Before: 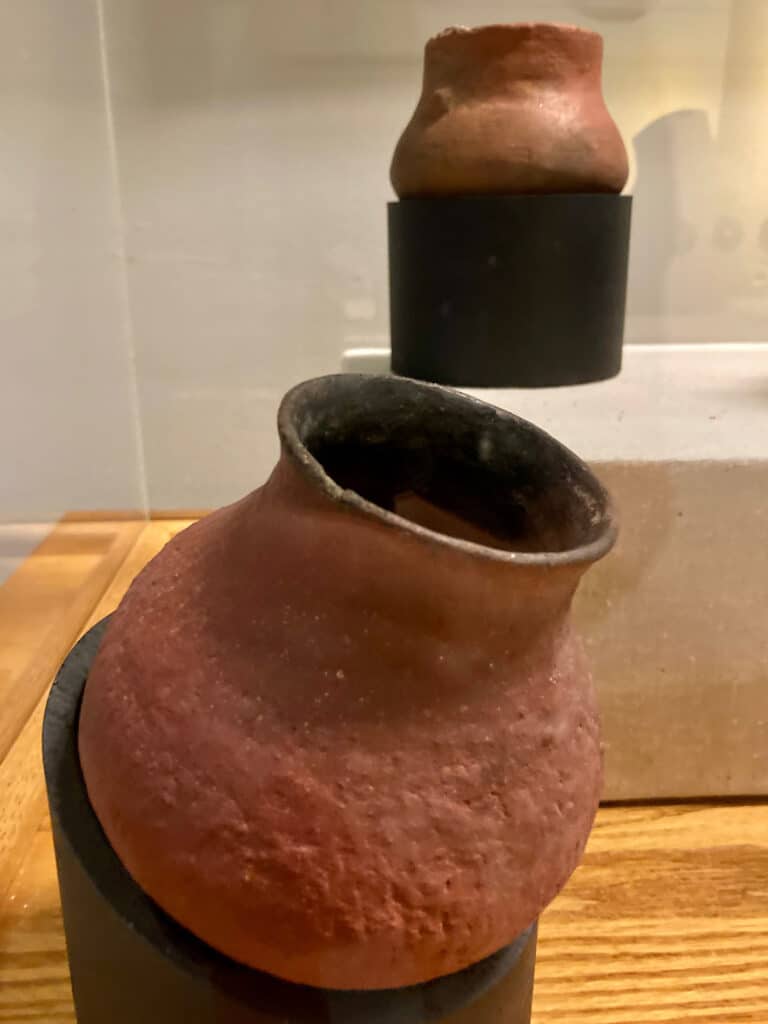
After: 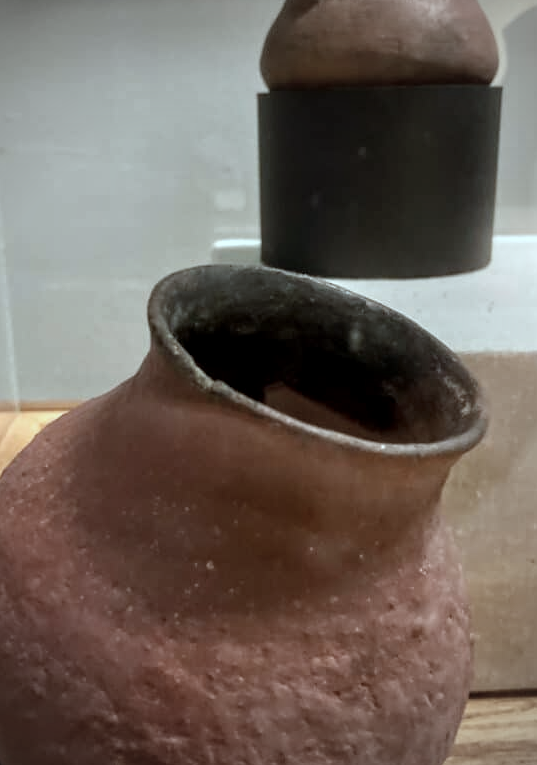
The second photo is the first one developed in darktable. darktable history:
color correction: highlights a* -12.64, highlights b* -18.1, saturation 0.7
vignetting: width/height ratio 1.094
local contrast: on, module defaults
crop and rotate: left 17.046%, top 10.659%, right 12.989%, bottom 14.553%
bloom: size 5%, threshold 95%, strength 15%
